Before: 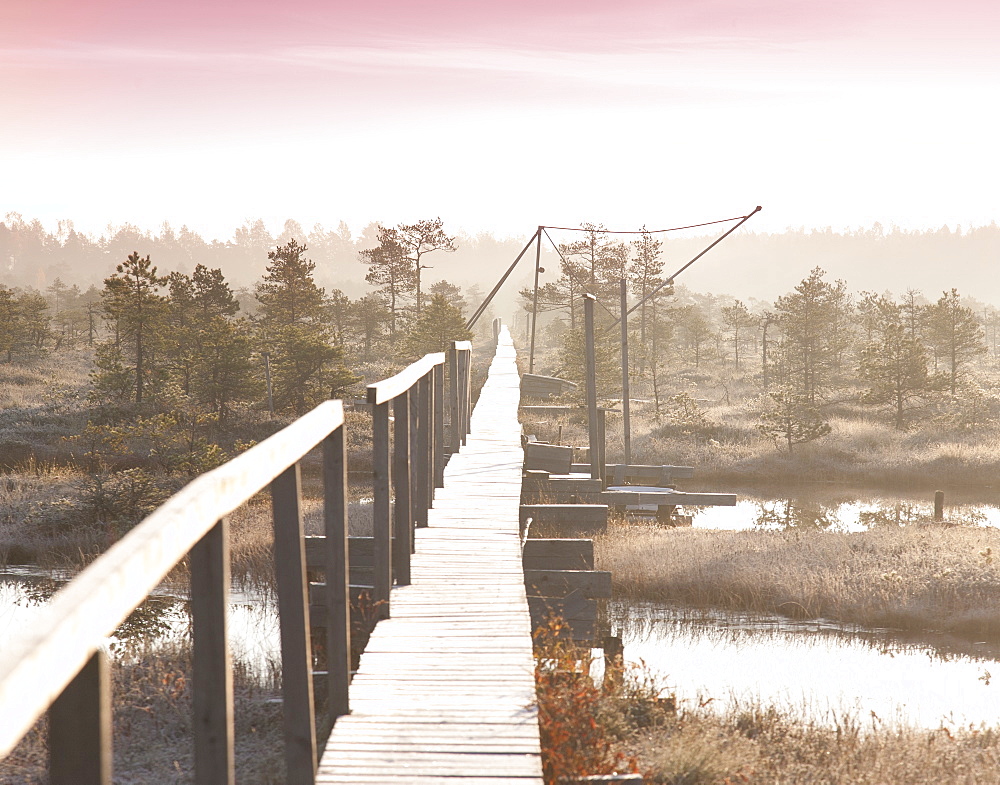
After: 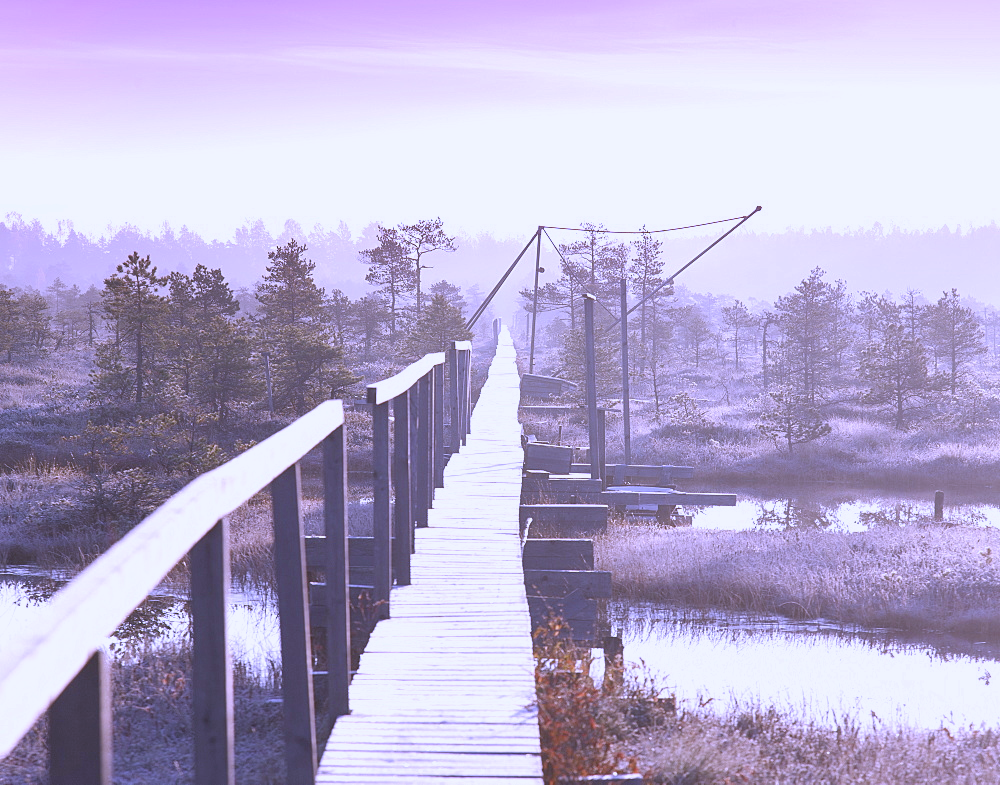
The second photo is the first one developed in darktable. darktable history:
white balance: red 0.98, blue 1.61
contrast brightness saturation: contrast -0.08, brightness -0.04, saturation -0.11
